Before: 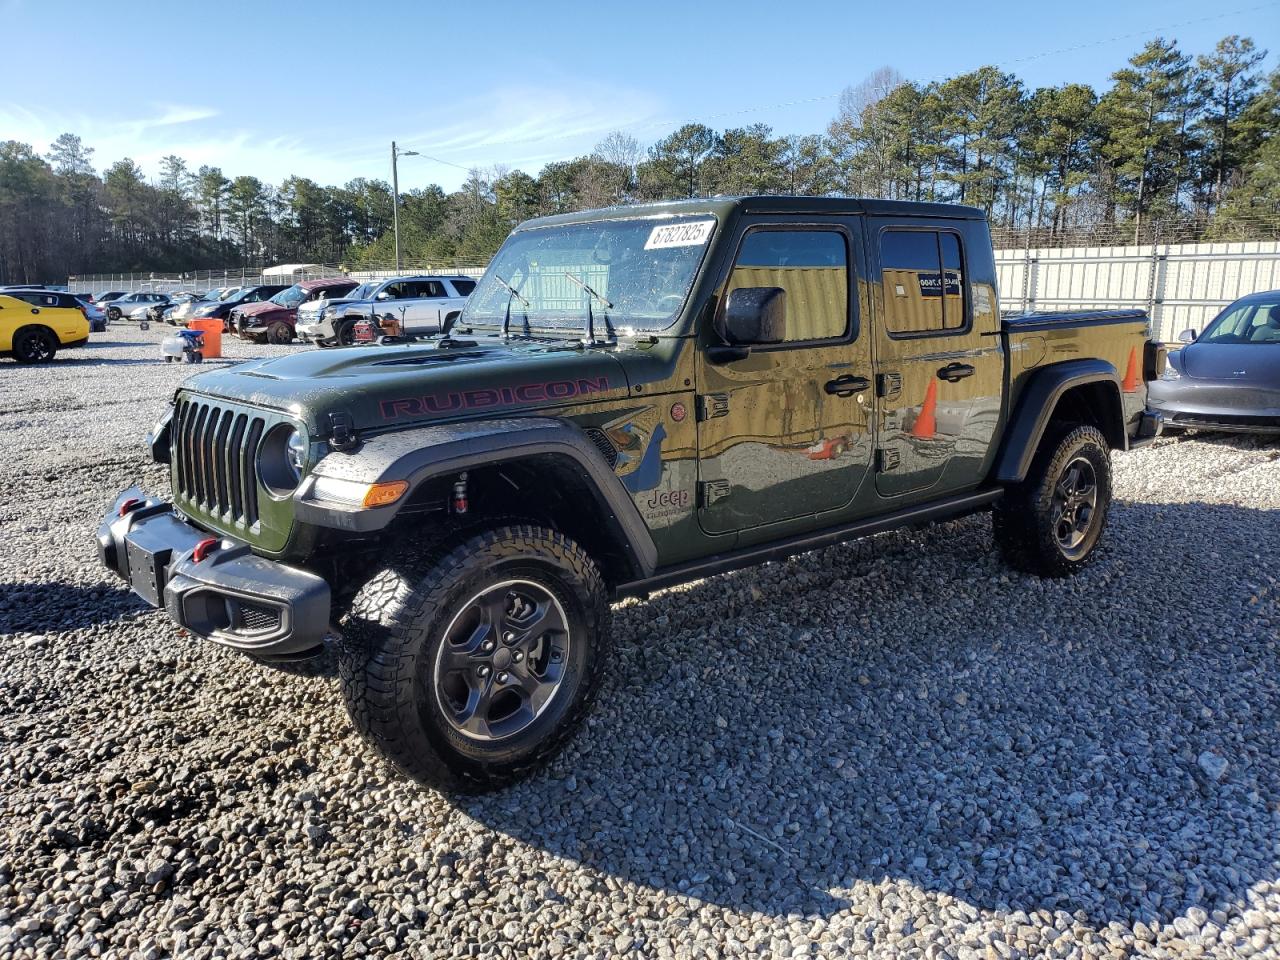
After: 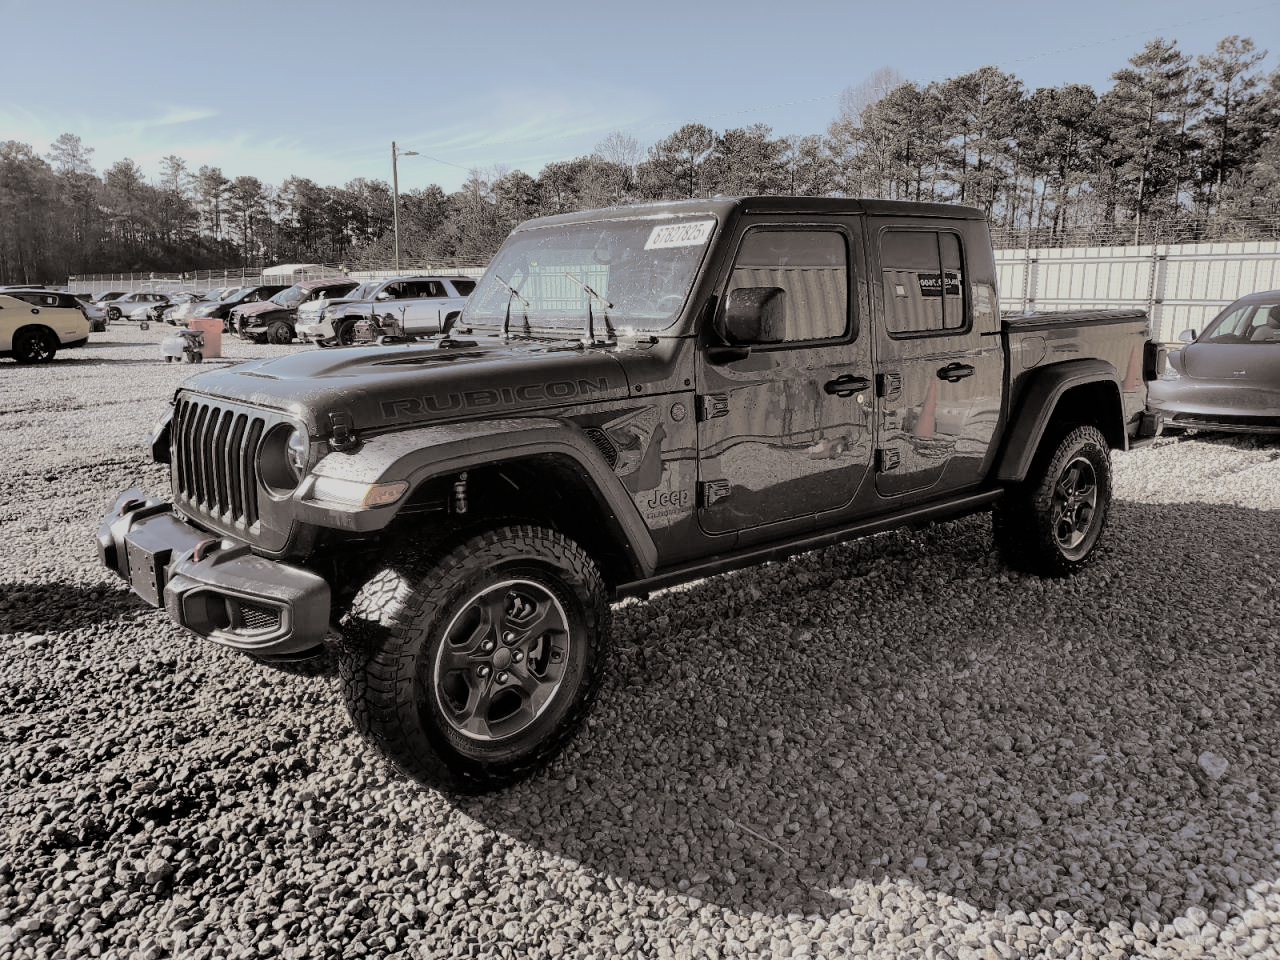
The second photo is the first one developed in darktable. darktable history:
filmic rgb: black relative exposure -7.65 EV, white relative exposure 4.56 EV, hardness 3.61
split-toning: shadows › hue 26°, shadows › saturation 0.09, highlights › hue 40°, highlights › saturation 0.18, balance -63, compress 0%
